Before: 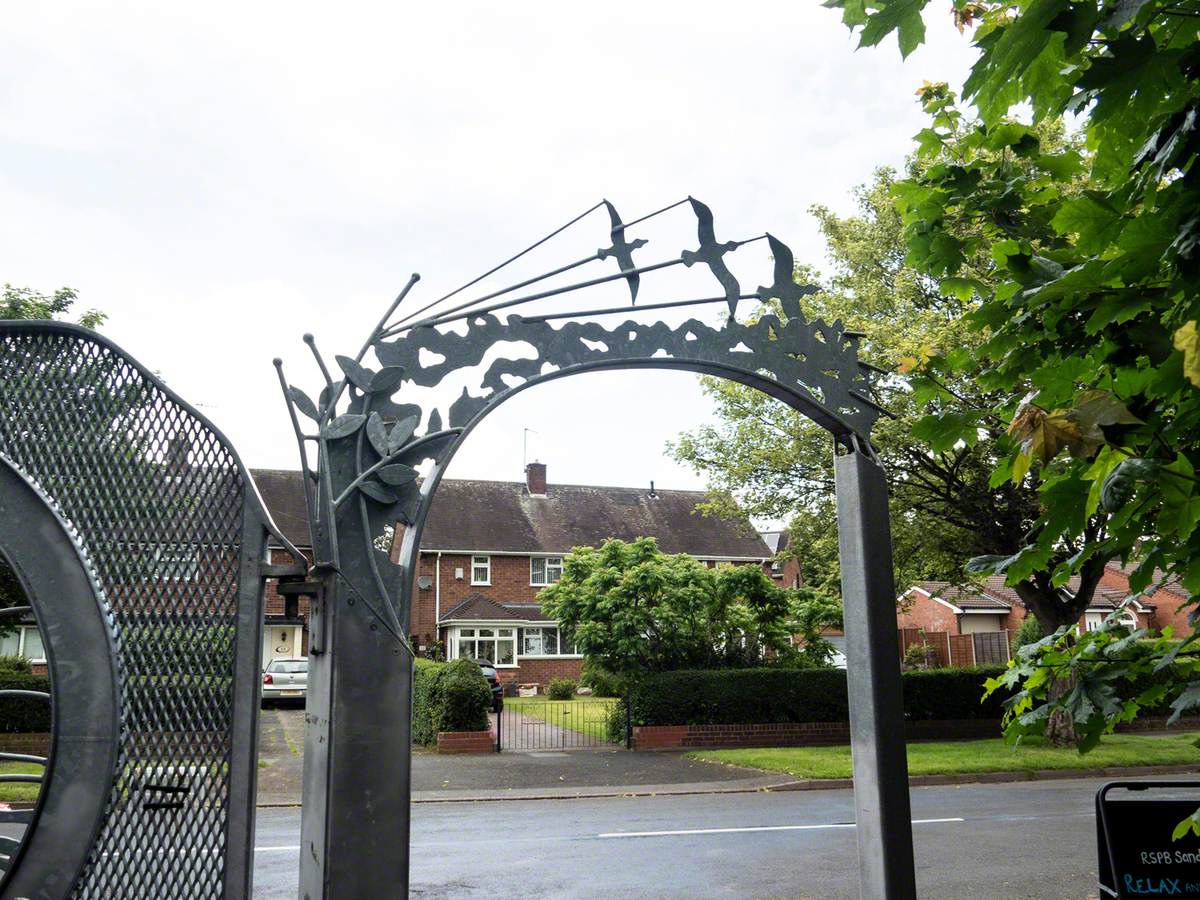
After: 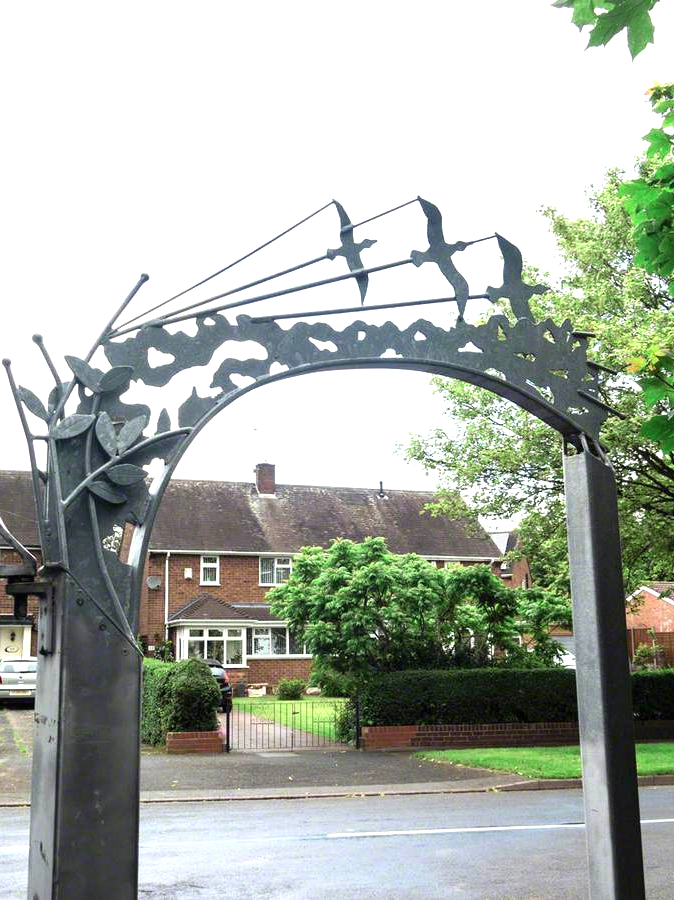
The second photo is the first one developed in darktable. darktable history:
color zones: curves: ch2 [(0, 0.5) (0.143, 0.517) (0.286, 0.571) (0.429, 0.522) (0.571, 0.5) (0.714, 0.5) (0.857, 0.5) (1, 0.5)]
crop and rotate: left 22.663%, right 21.106%
exposure: black level correction 0, exposure 0.692 EV, compensate highlight preservation false
